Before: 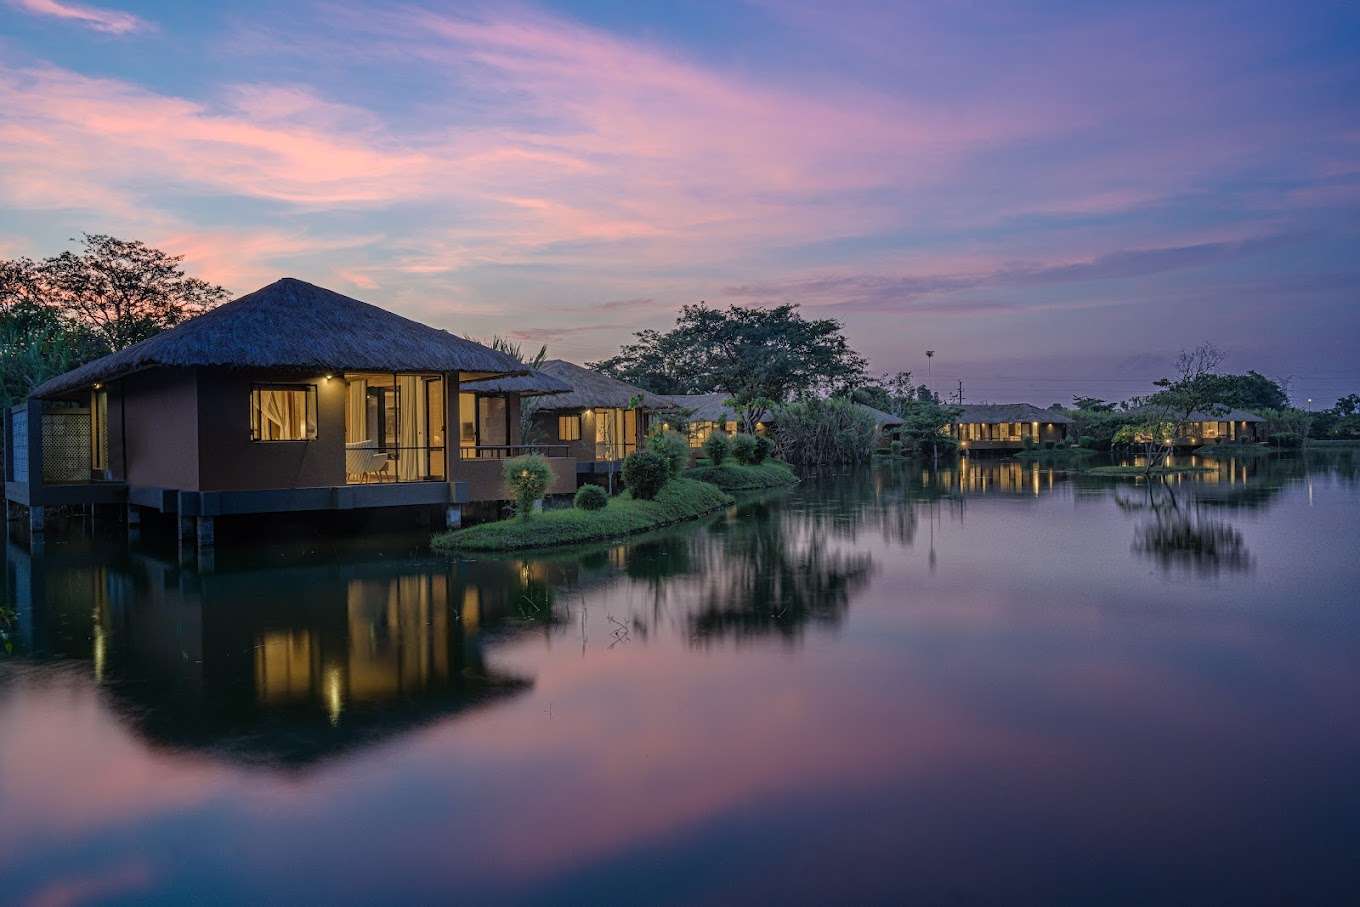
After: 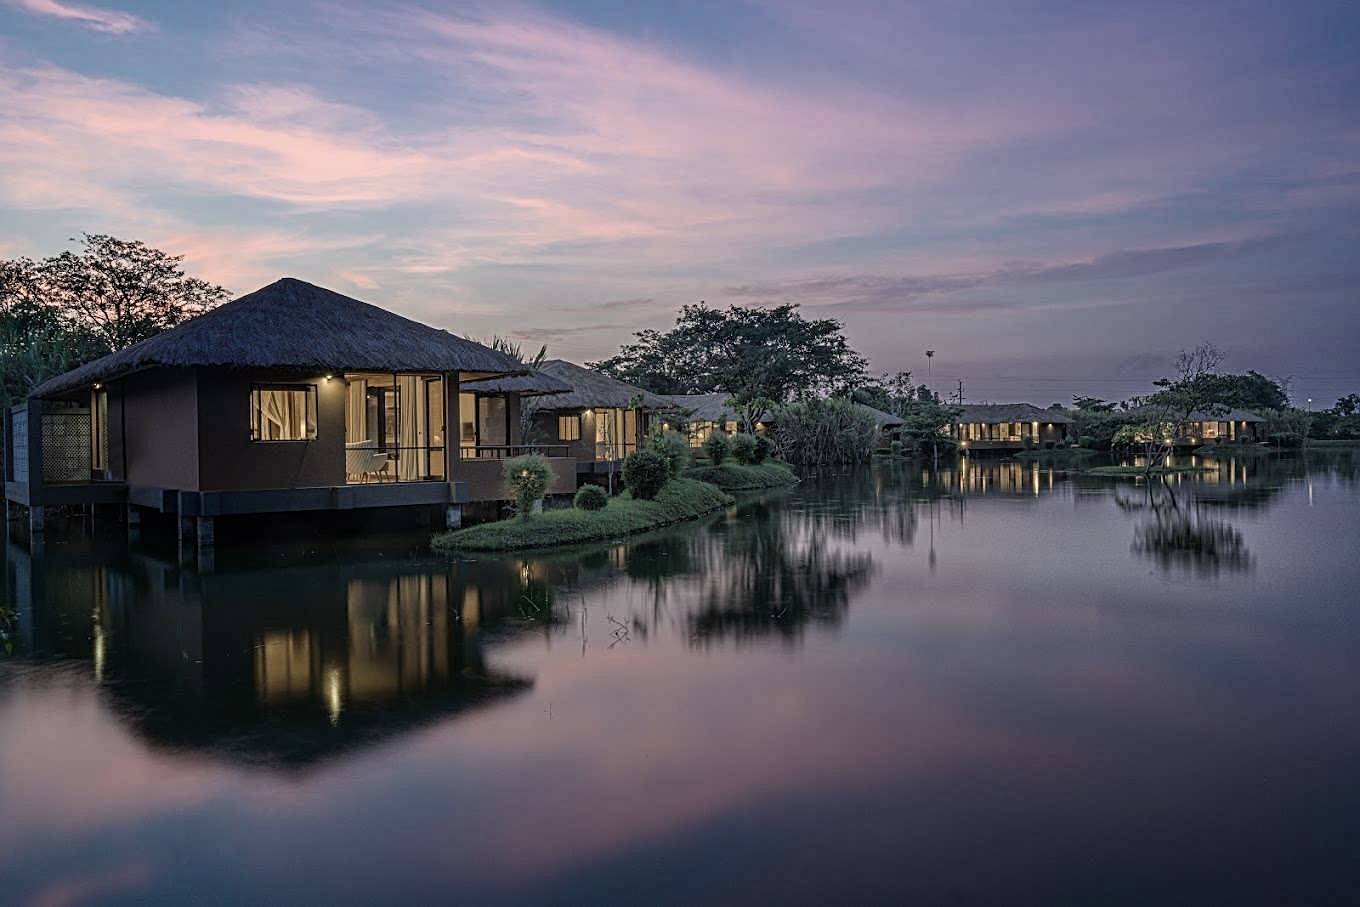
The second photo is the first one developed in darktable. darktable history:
contrast brightness saturation: contrast 0.1, saturation -0.36
sharpen: radius 2.167, amount 0.381, threshold 0
